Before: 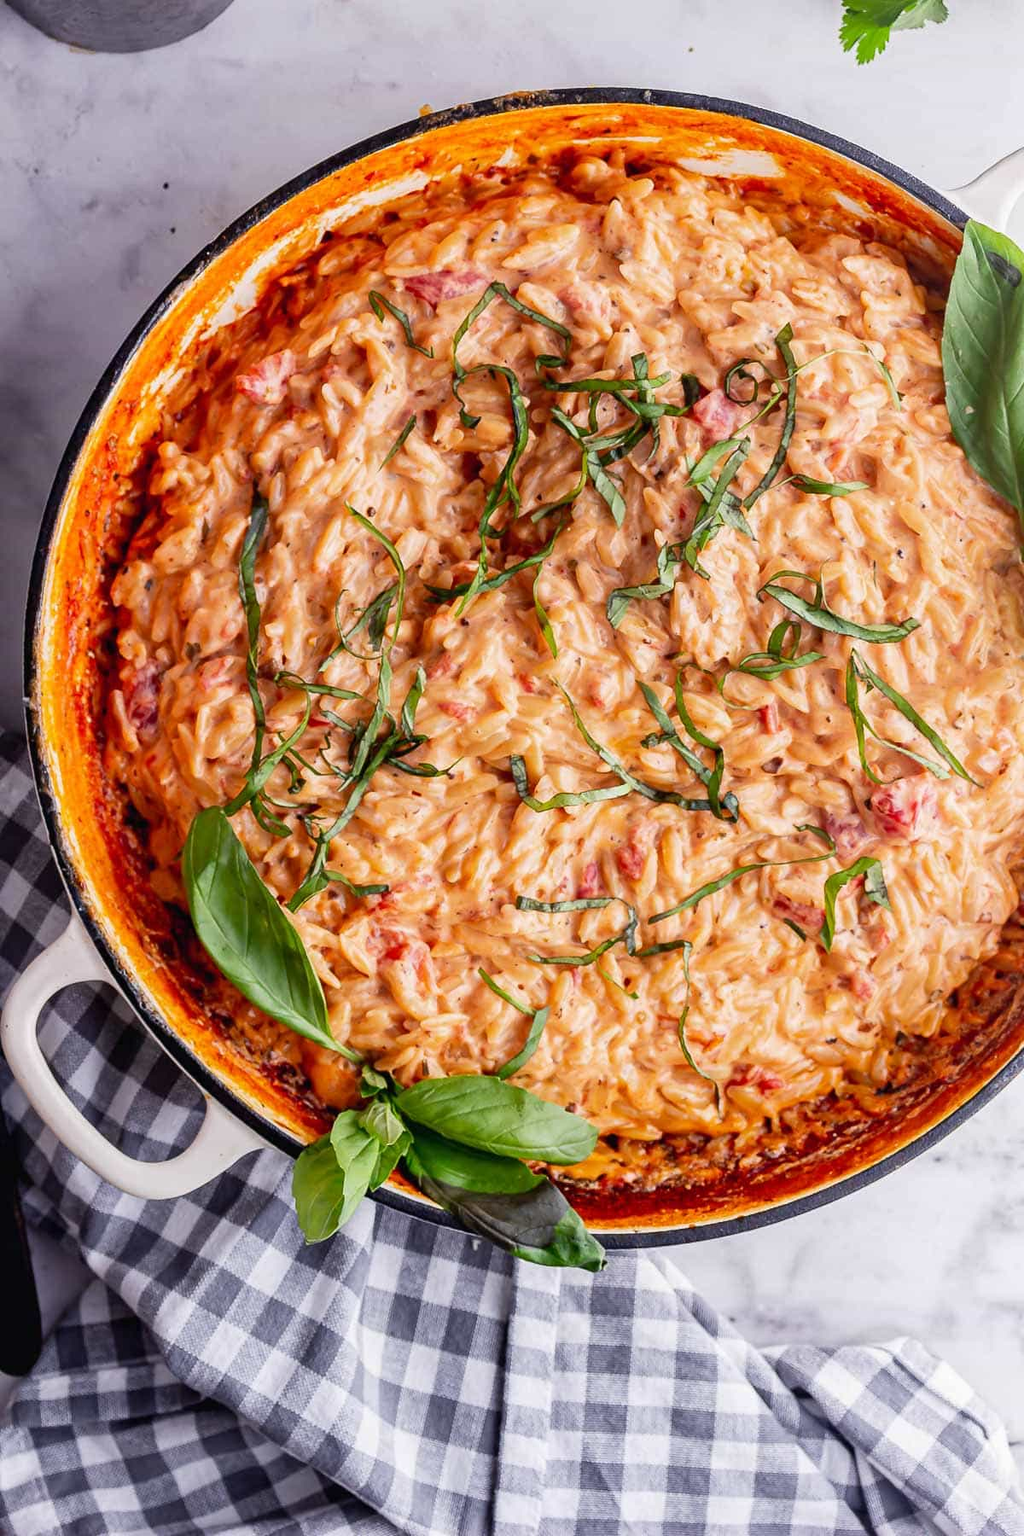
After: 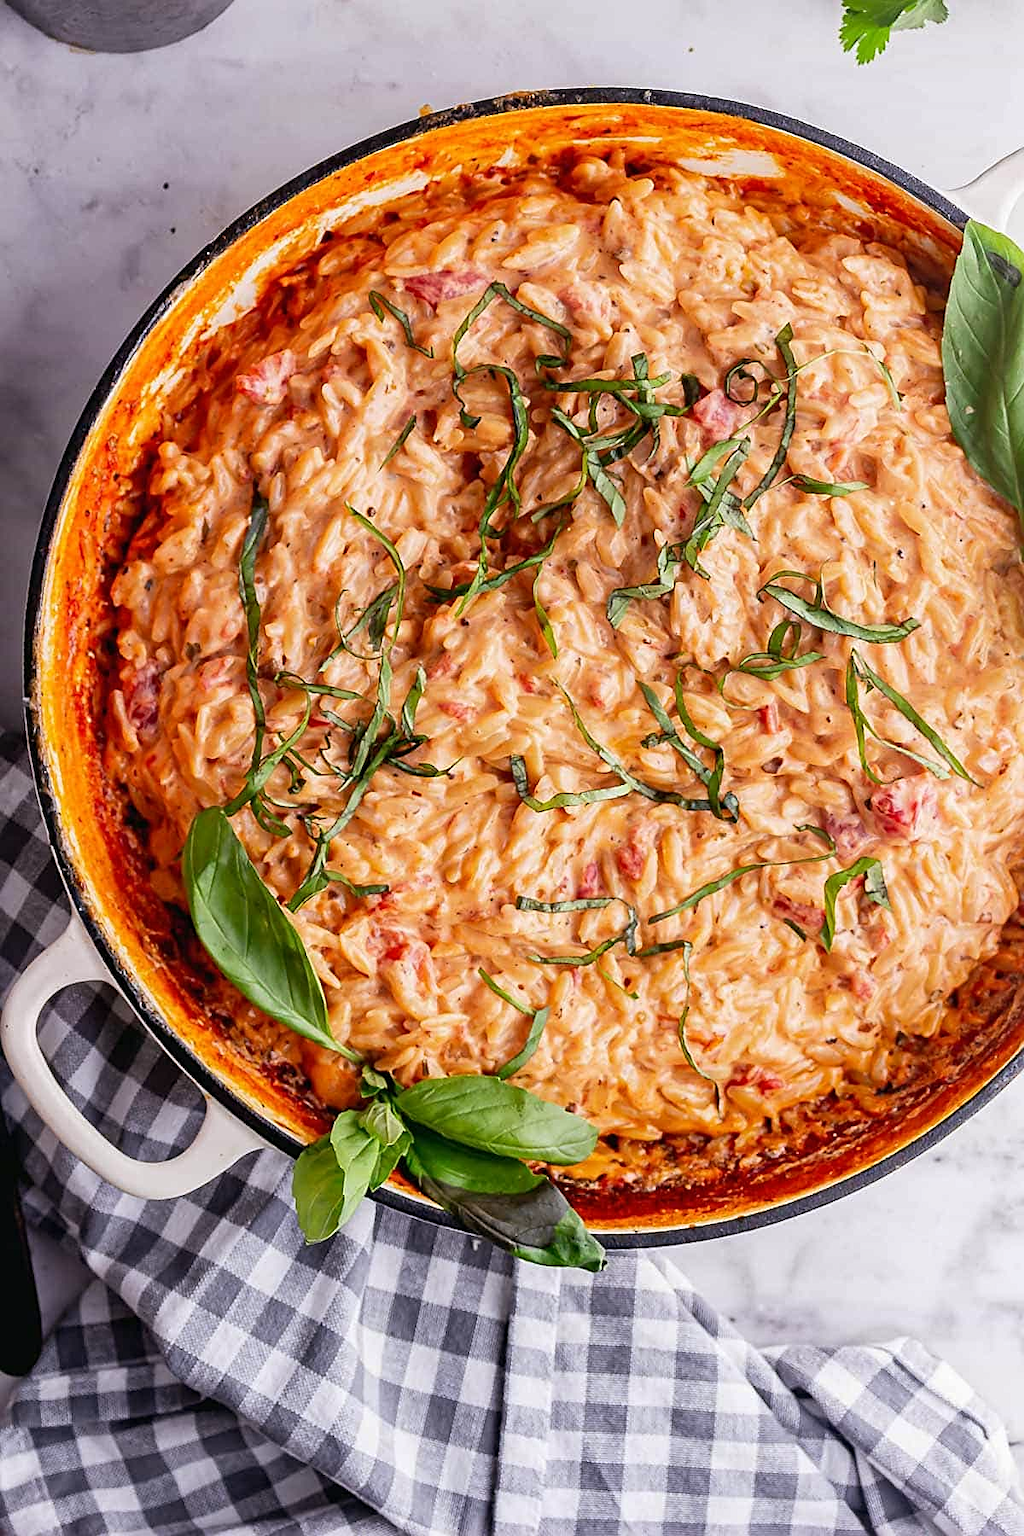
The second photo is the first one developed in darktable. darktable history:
color balance: mode lift, gamma, gain (sRGB), lift [1, 0.99, 1.01, 0.992], gamma [1, 1.037, 0.974, 0.963]
sharpen: on, module defaults
